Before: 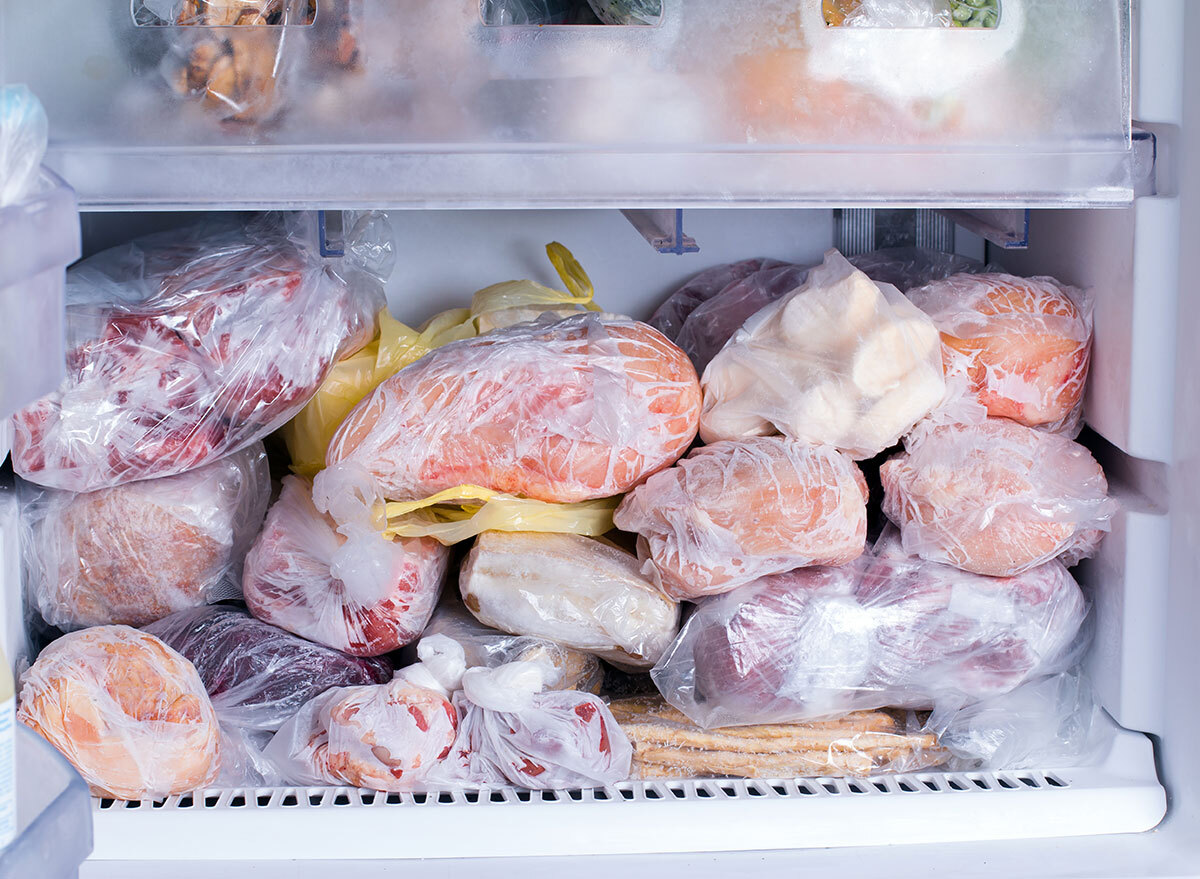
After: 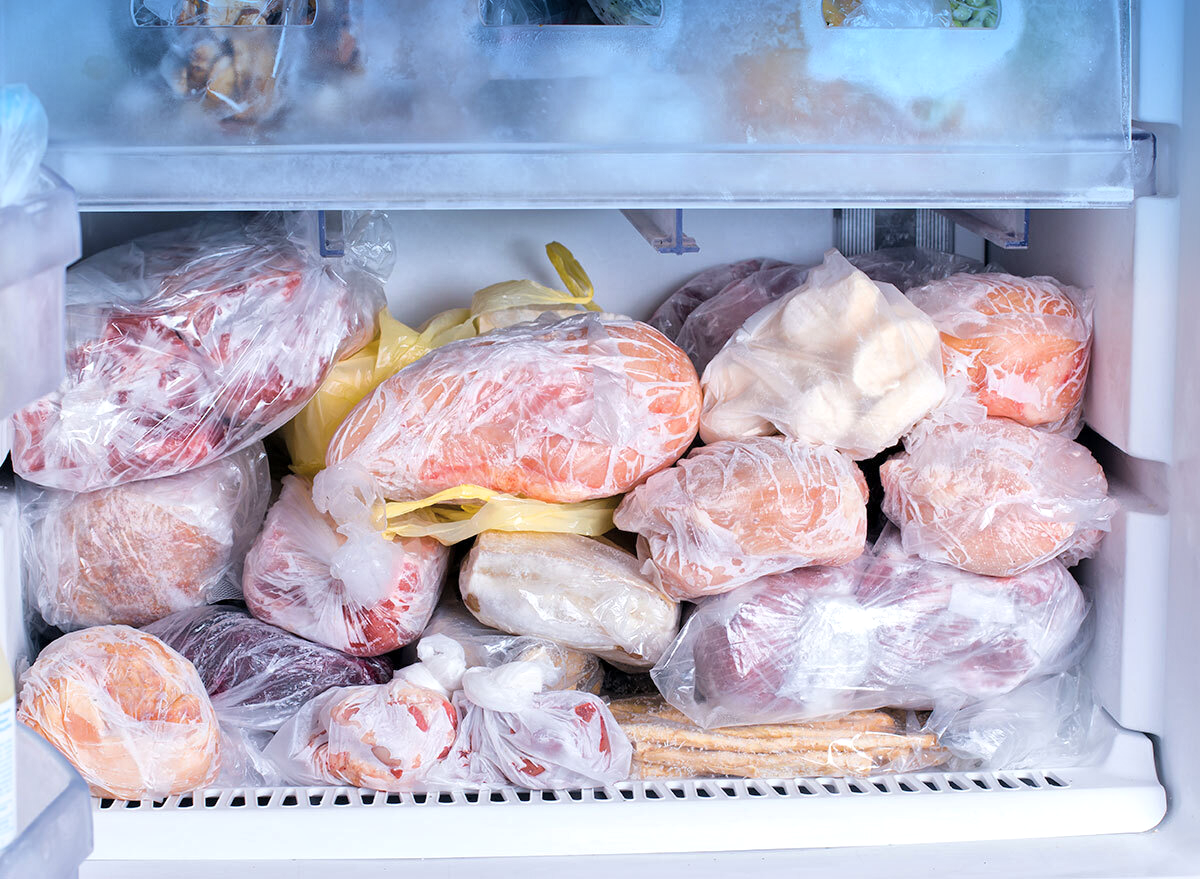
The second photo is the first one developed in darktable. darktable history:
graduated density: density 2.02 EV, hardness 44%, rotation 0.374°, offset 8.21, hue 208.8°, saturation 97%
global tonemap: drago (1, 100), detail 1
